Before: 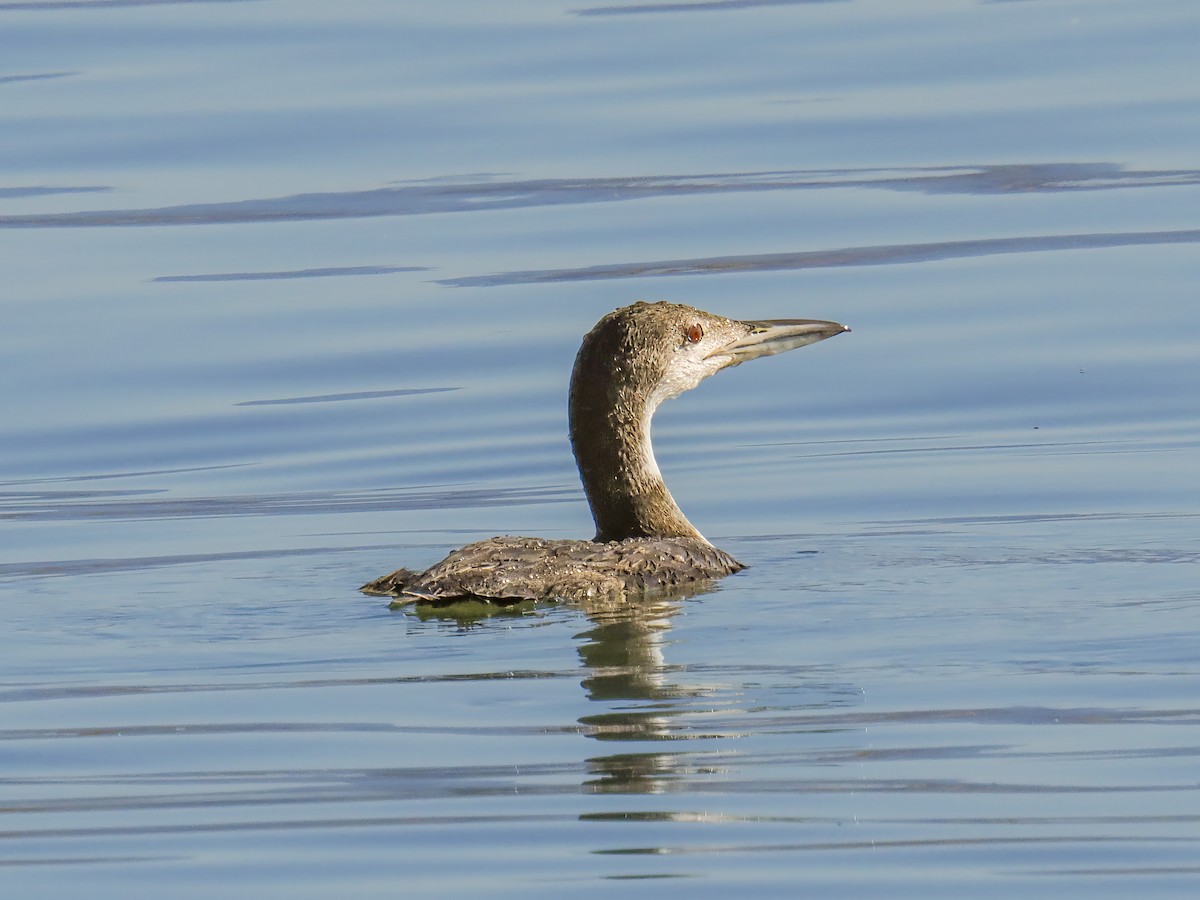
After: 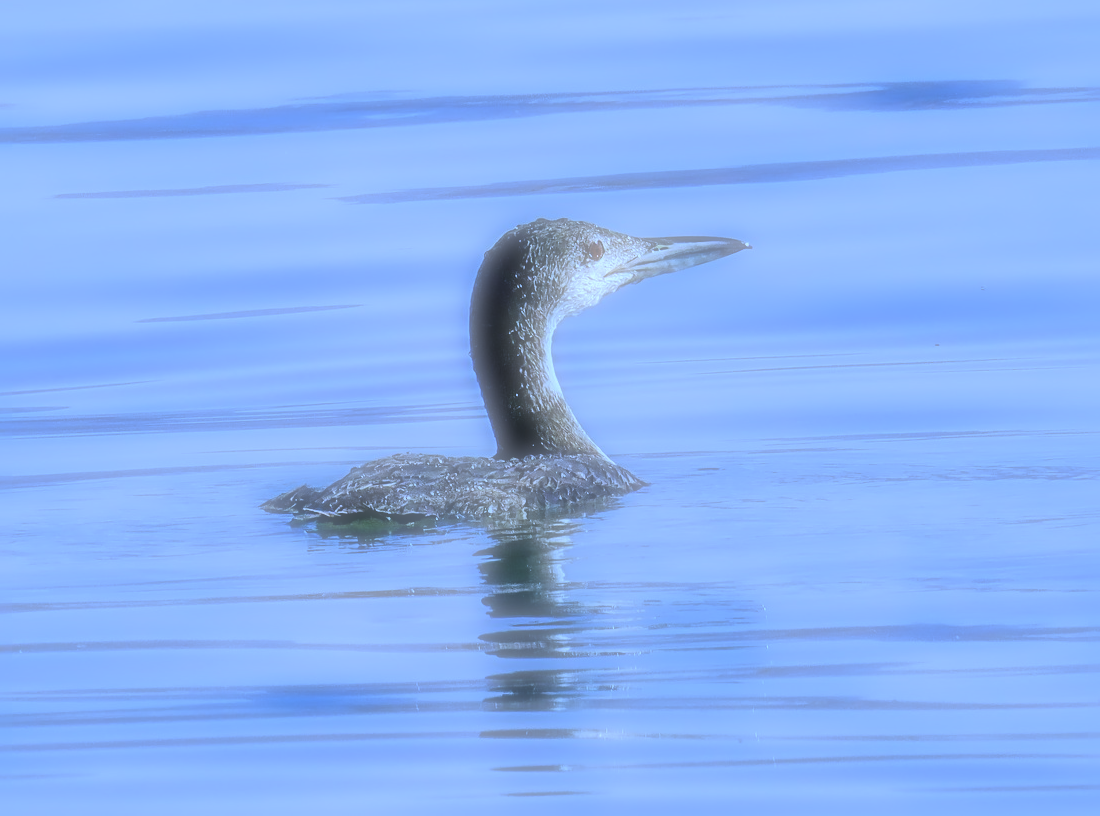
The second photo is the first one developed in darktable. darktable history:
crop and rotate: left 8.262%, top 9.226%
rotate and perspective: automatic cropping original format, crop left 0, crop top 0
shadows and highlights: low approximation 0.01, soften with gaussian
white balance: red 0.766, blue 1.537
soften: on, module defaults
sharpen: radius 4.883
